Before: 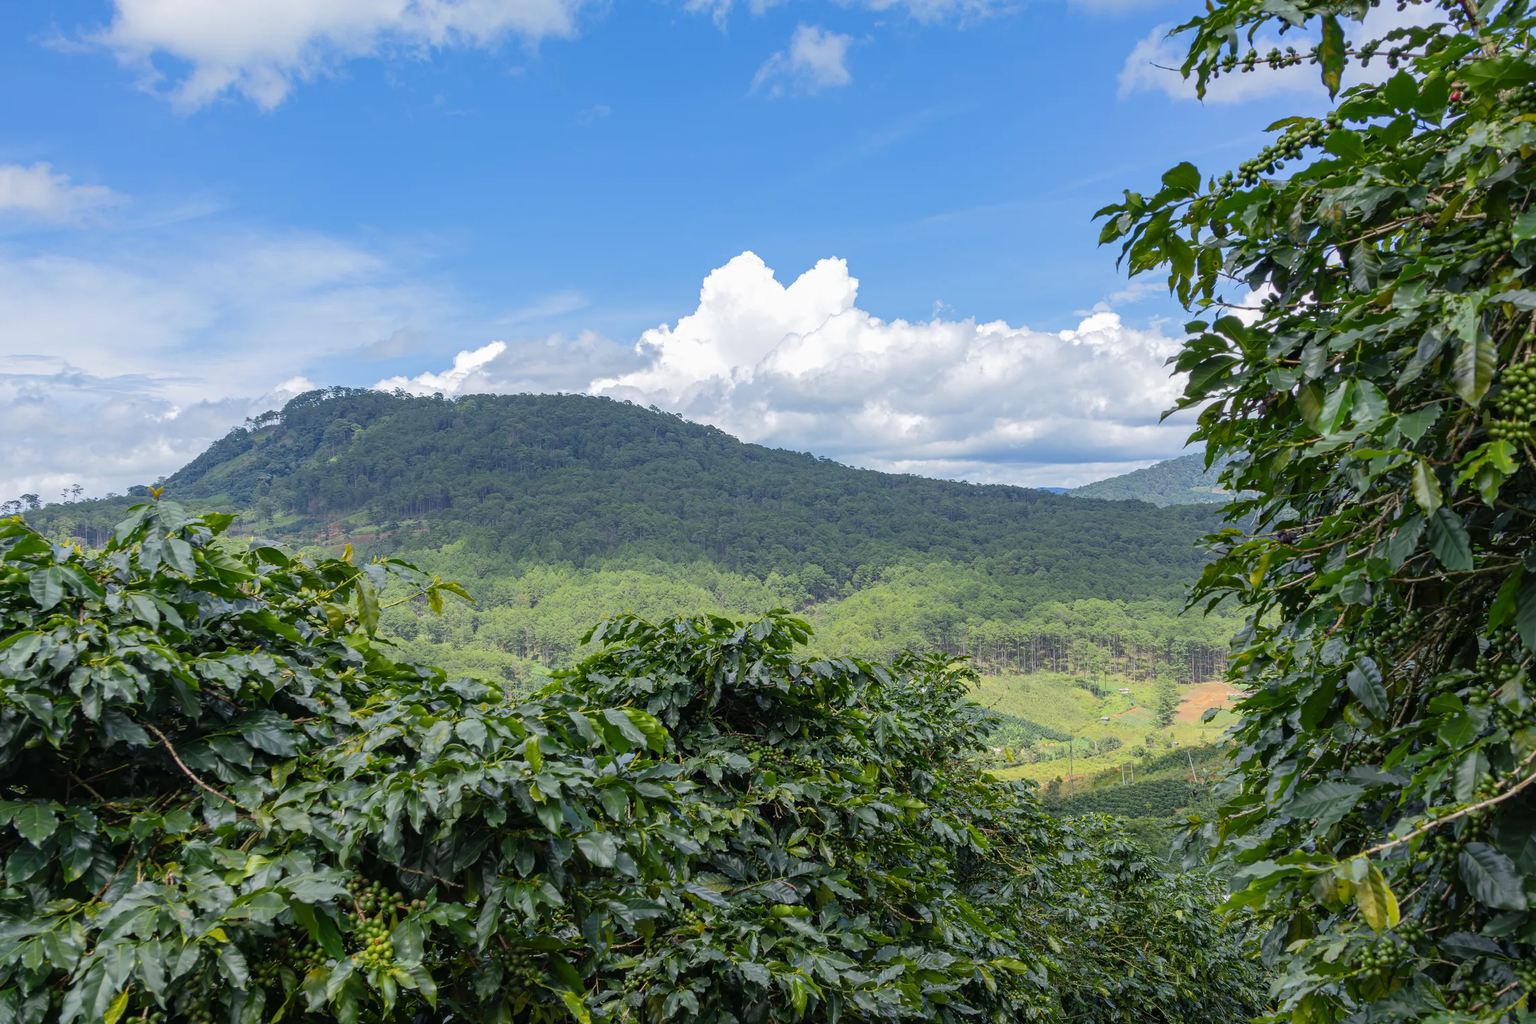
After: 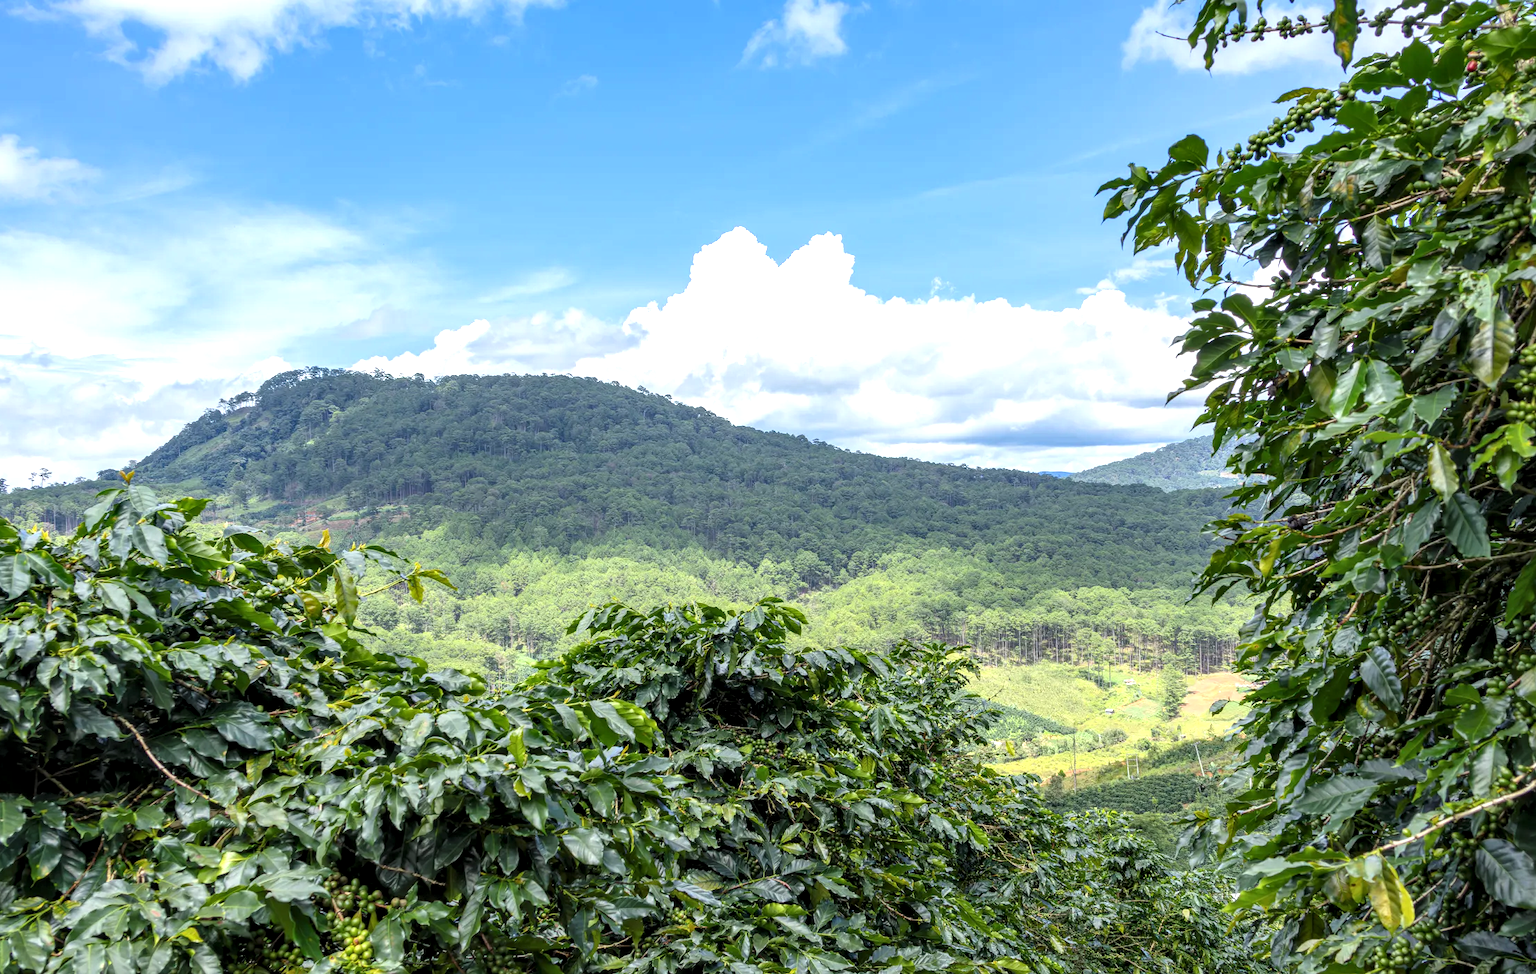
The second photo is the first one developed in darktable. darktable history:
contrast equalizer: octaves 7, y [[0.514, 0.573, 0.581, 0.508, 0.5, 0.5], [0.5 ×6], [0.5 ×6], [0 ×6], [0 ×6]], mix 0.311
crop: left 2.209%, top 3.217%, right 1.2%, bottom 4.853%
local contrast: on, module defaults
exposure: black level correction 0, exposure 0.694 EV, compensate highlight preservation false
levels: levels [0.026, 0.507, 0.987]
